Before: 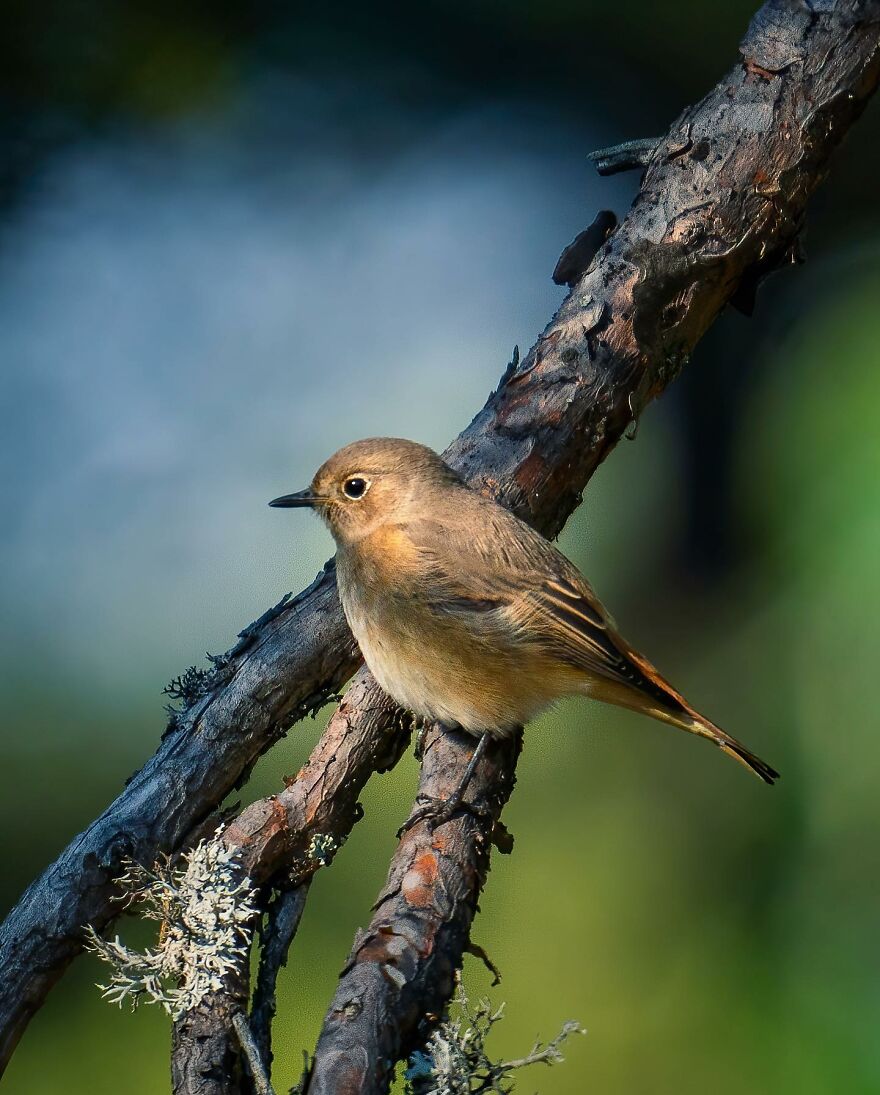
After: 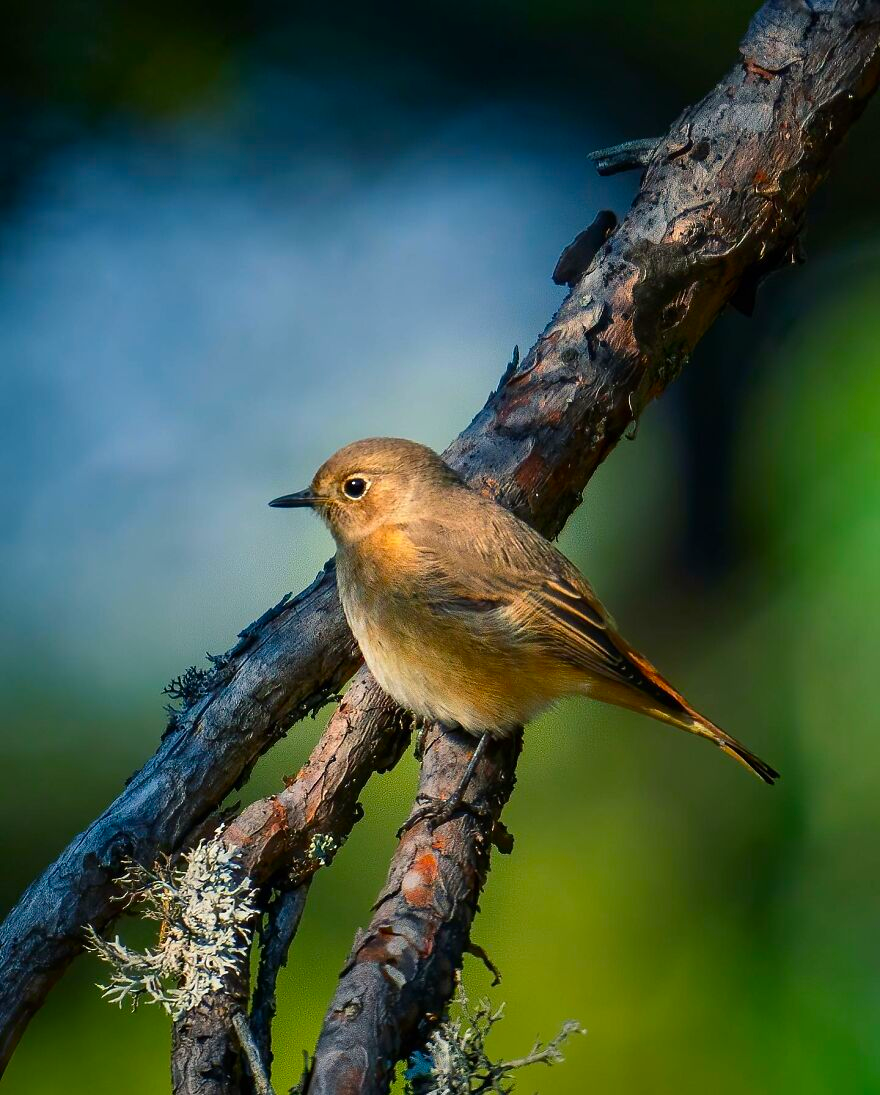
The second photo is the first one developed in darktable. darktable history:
contrast brightness saturation: brightness -0.023, saturation 0.364
